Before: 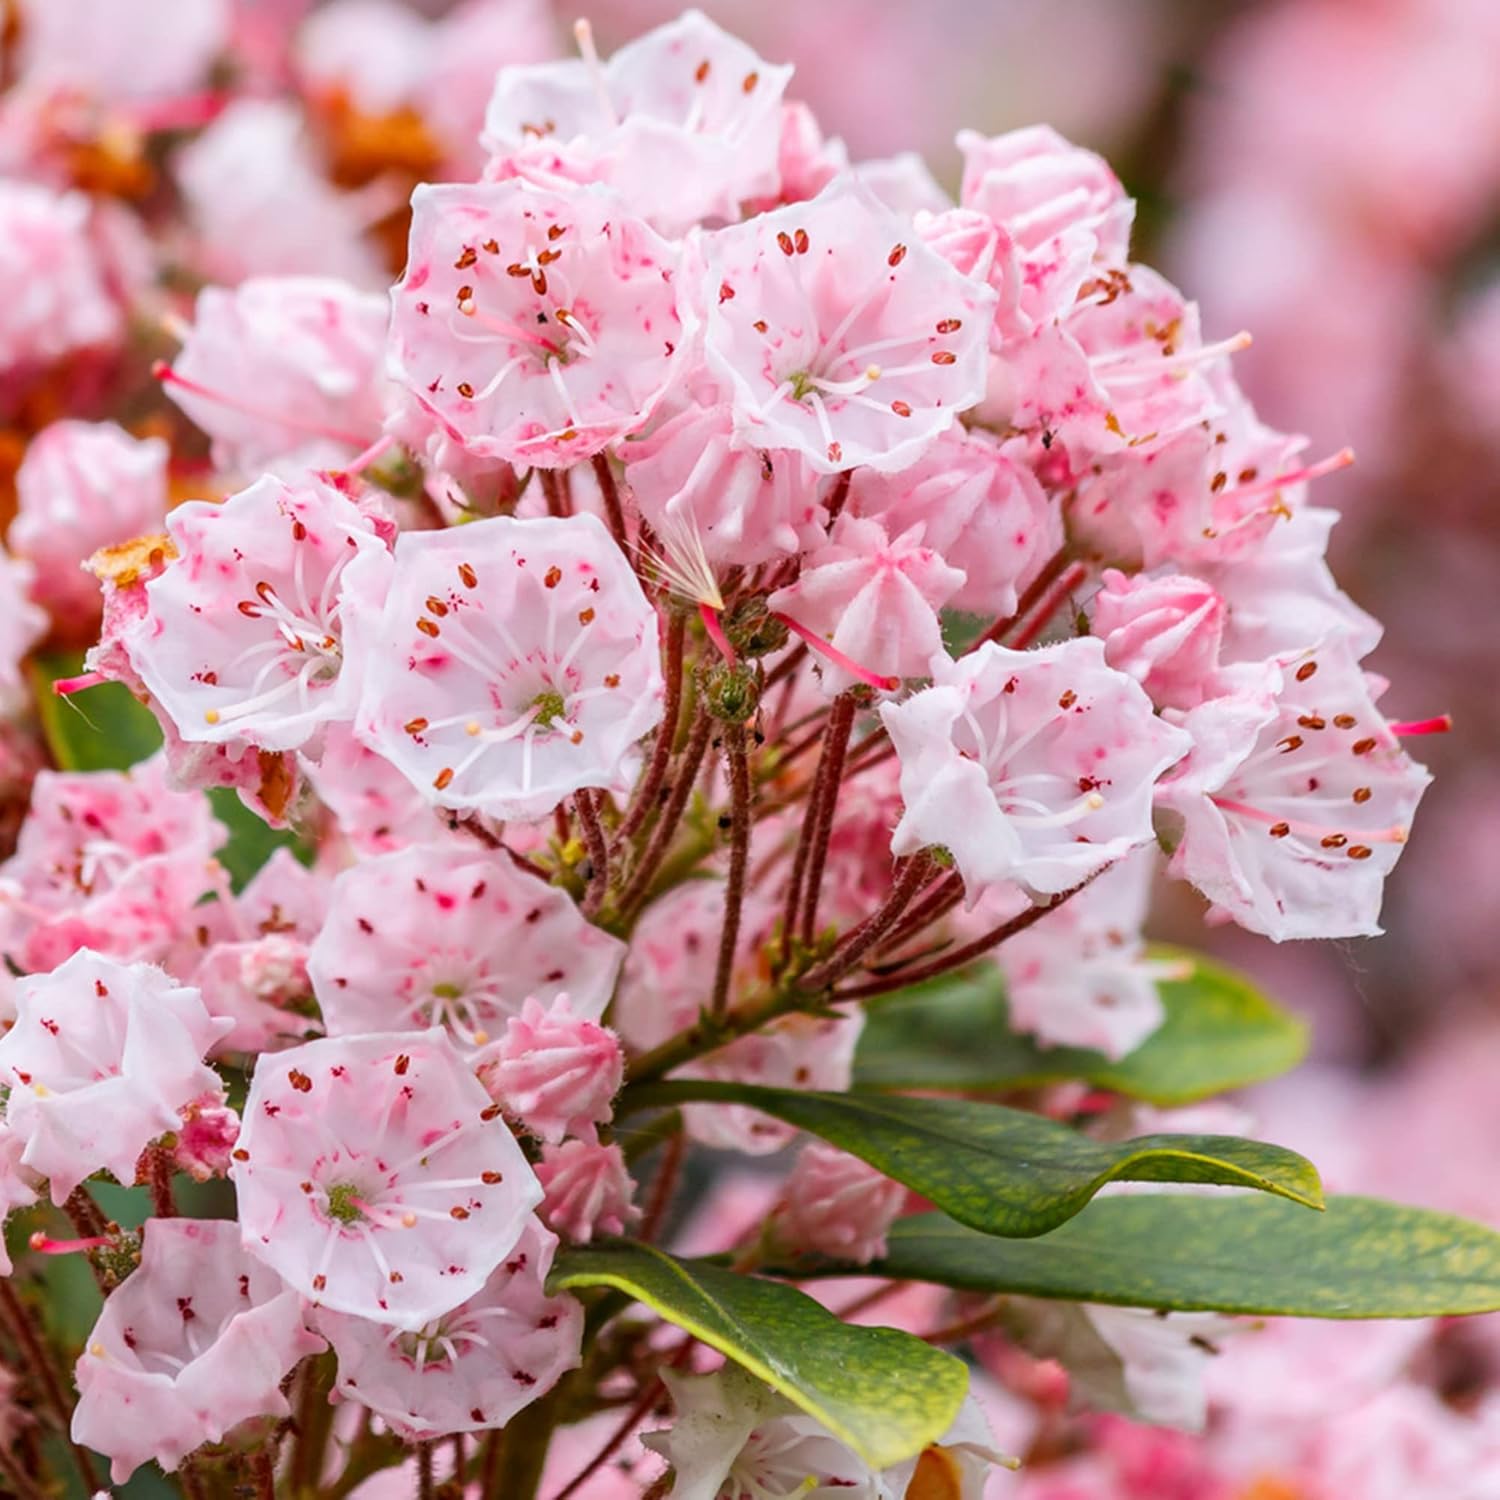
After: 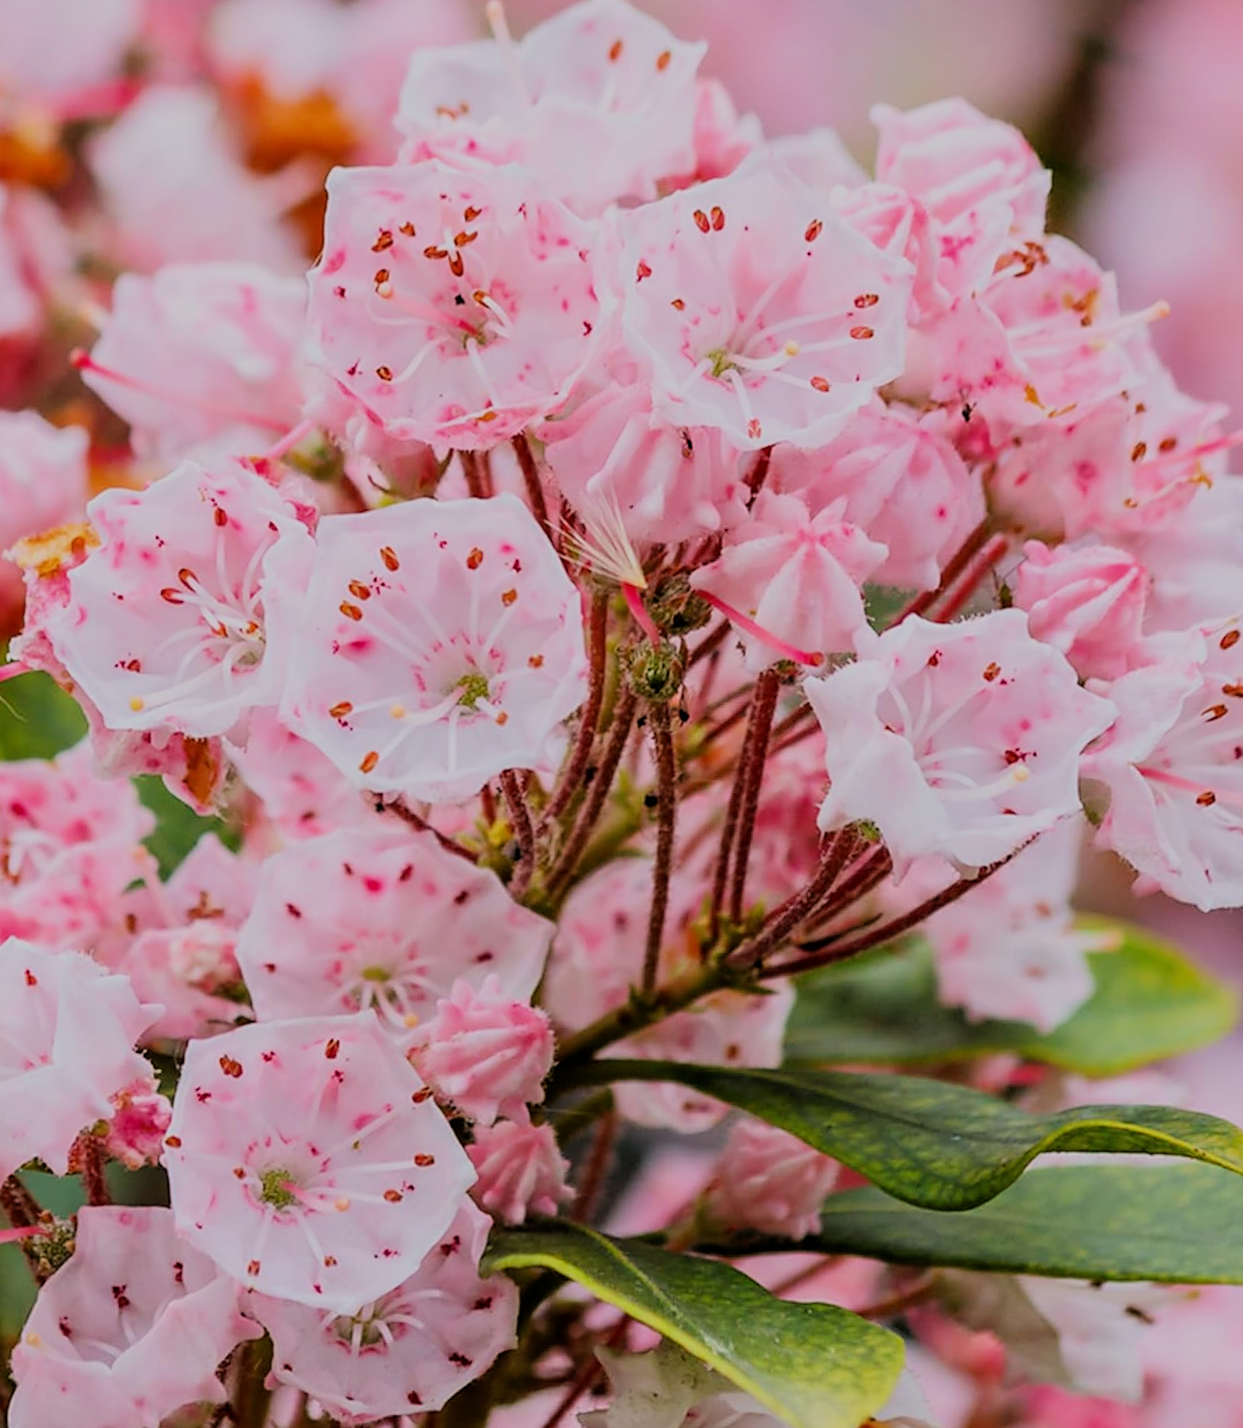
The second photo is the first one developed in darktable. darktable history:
crop and rotate: angle 1°, left 4.281%, top 0.642%, right 11.383%, bottom 2.486%
sharpen: radius 1.864, amount 0.398, threshold 1.271
filmic rgb: black relative exposure -6.15 EV, white relative exposure 6.96 EV, hardness 2.23, color science v6 (2022)
